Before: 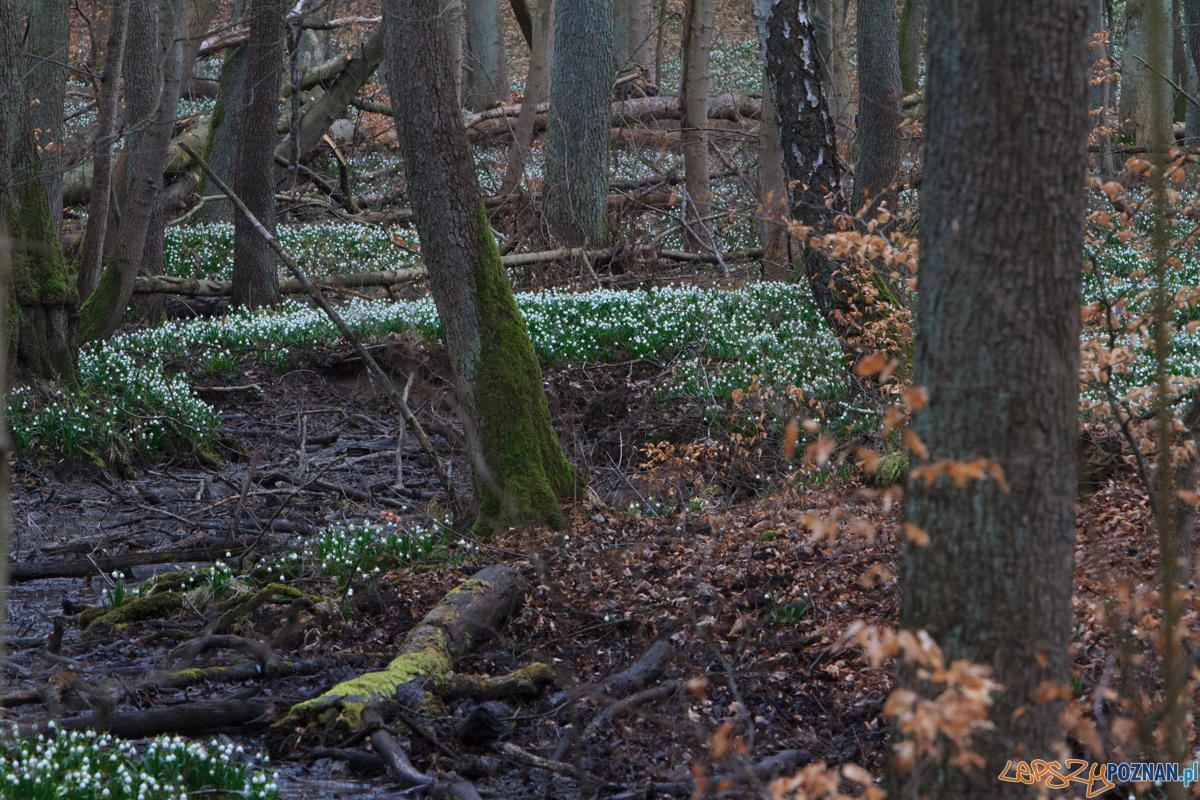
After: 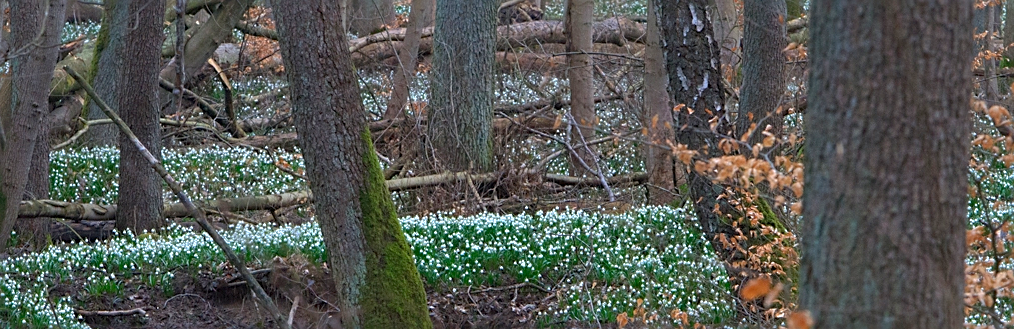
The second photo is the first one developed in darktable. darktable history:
color balance rgb: perceptual saturation grading › global saturation 19.329%, perceptual brilliance grading › global brilliance 12.329%
crop and rotate: left 9.651%, top 9.577%, right 5.846%, bottom 49.273%
vignetting: fall-off start 100.98%, width/height ratio 1.303
sharpen: on, module defaults
shadows and highlights: on, module defaults
